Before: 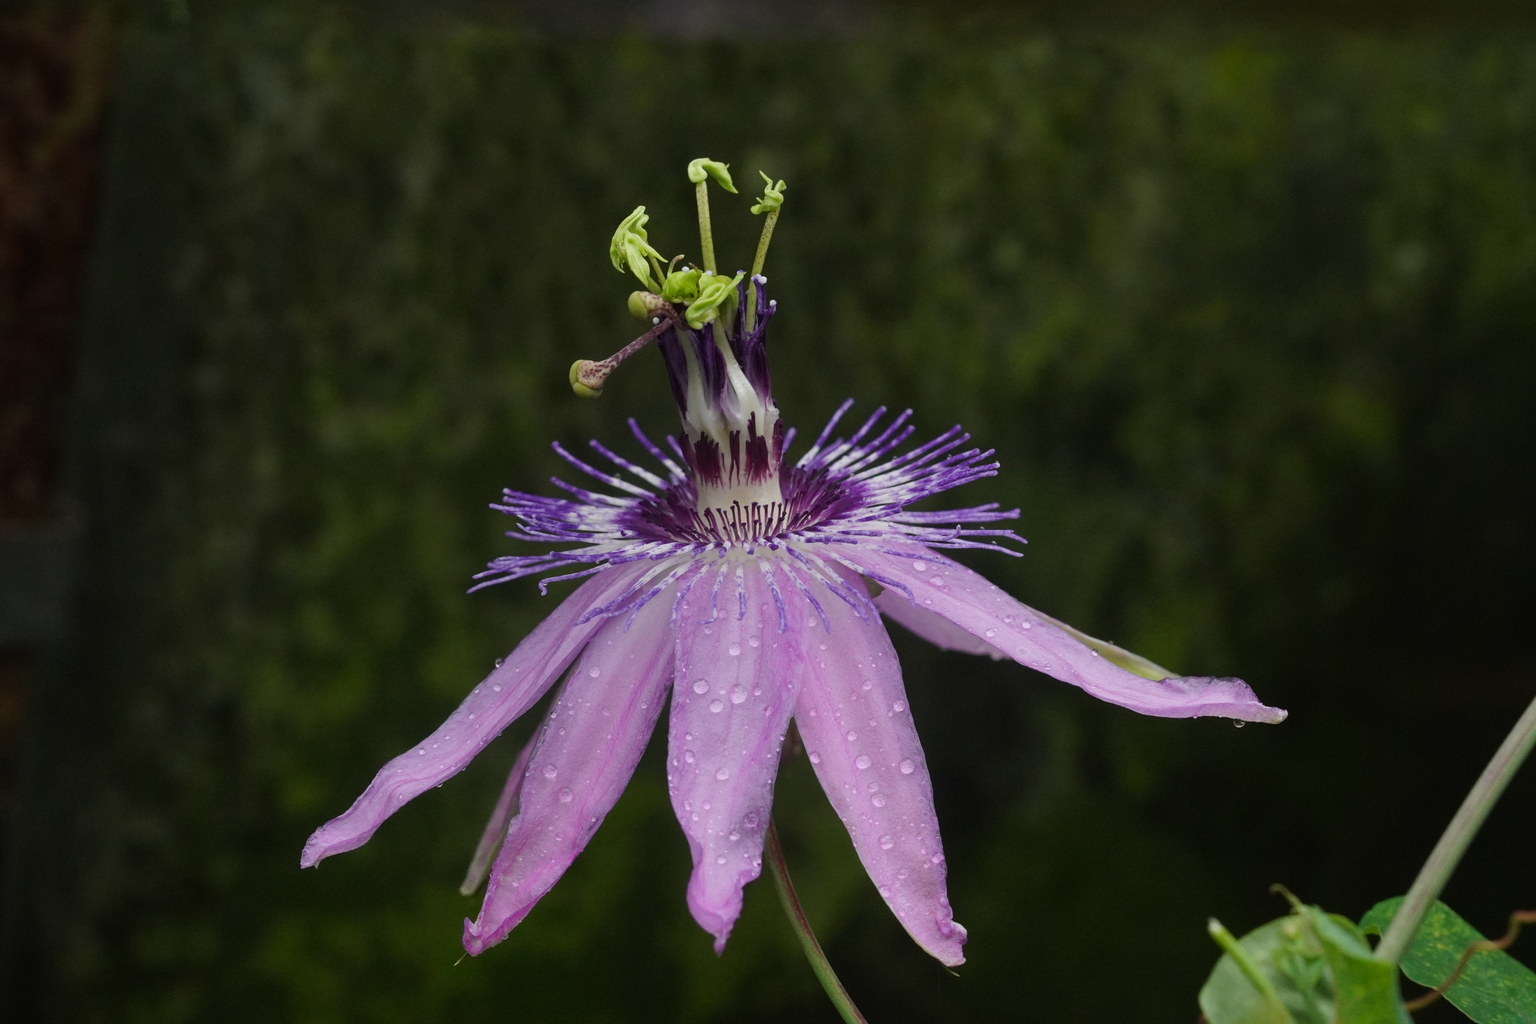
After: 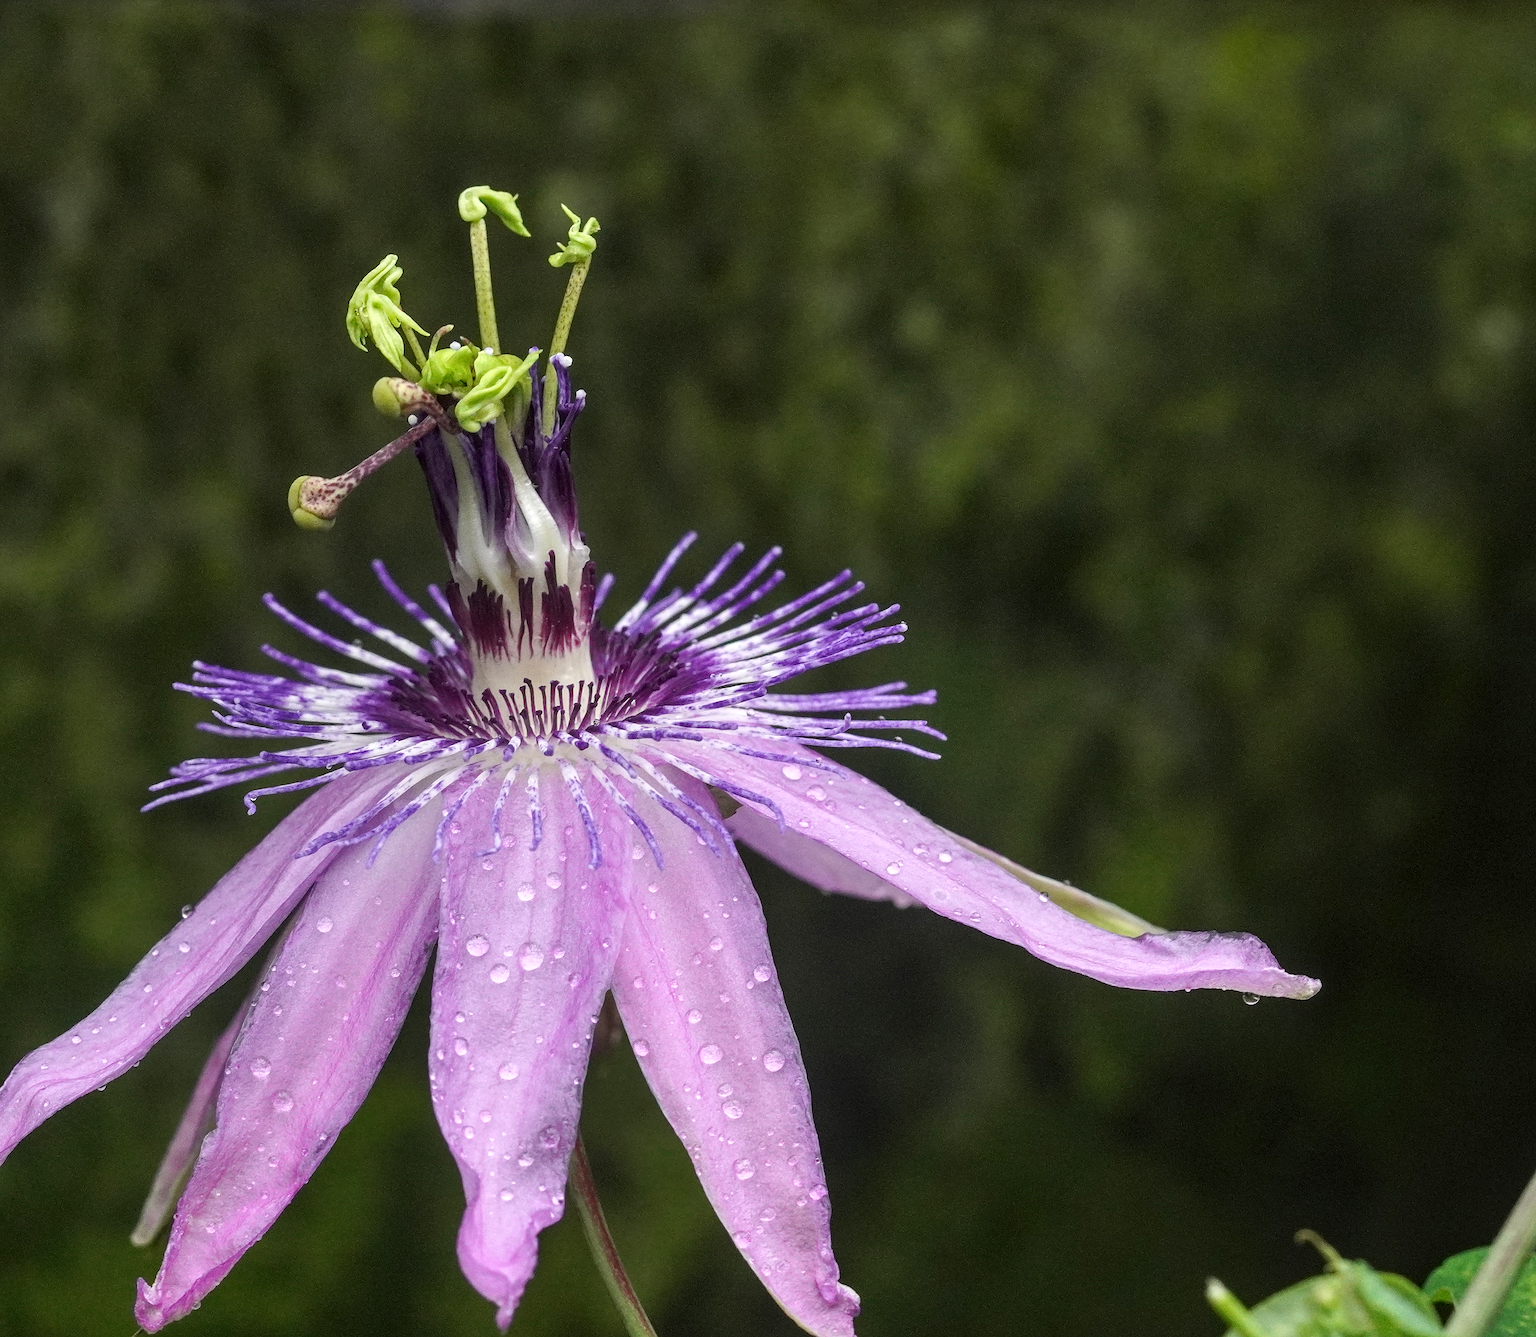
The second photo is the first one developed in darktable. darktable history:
sharpen: on, module defaults
local contrast: detail 130%
tone equalizer: -7 EV 0.18 EV, -6 EV 0.12 EV, -5 EV 0.08 EV, -4 EV 0.04 EV, -2 EV -0.02 EV, -1 EV -0.04 EV, +0 EV -0.06 EV, luminance estimator HSV value / RGB max
exposure: exposure 0.6 EV, compensate highlight preservation false
crop and rotate: left 24.034%, top 2.838%, right 6.406%, bottom 6.299%
